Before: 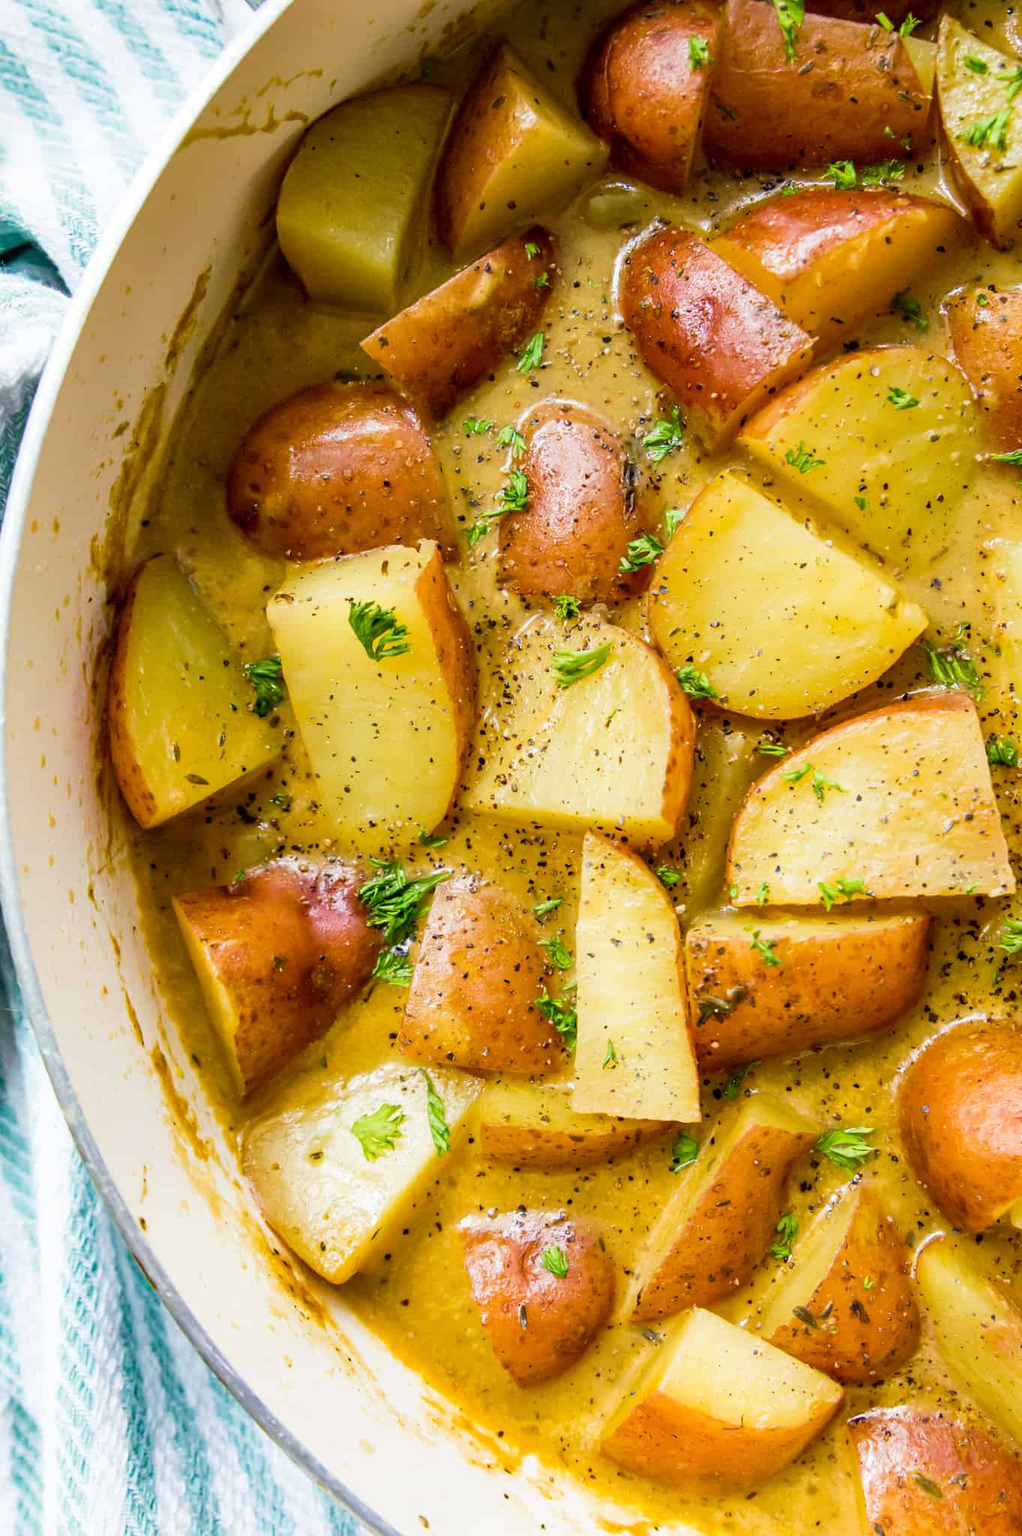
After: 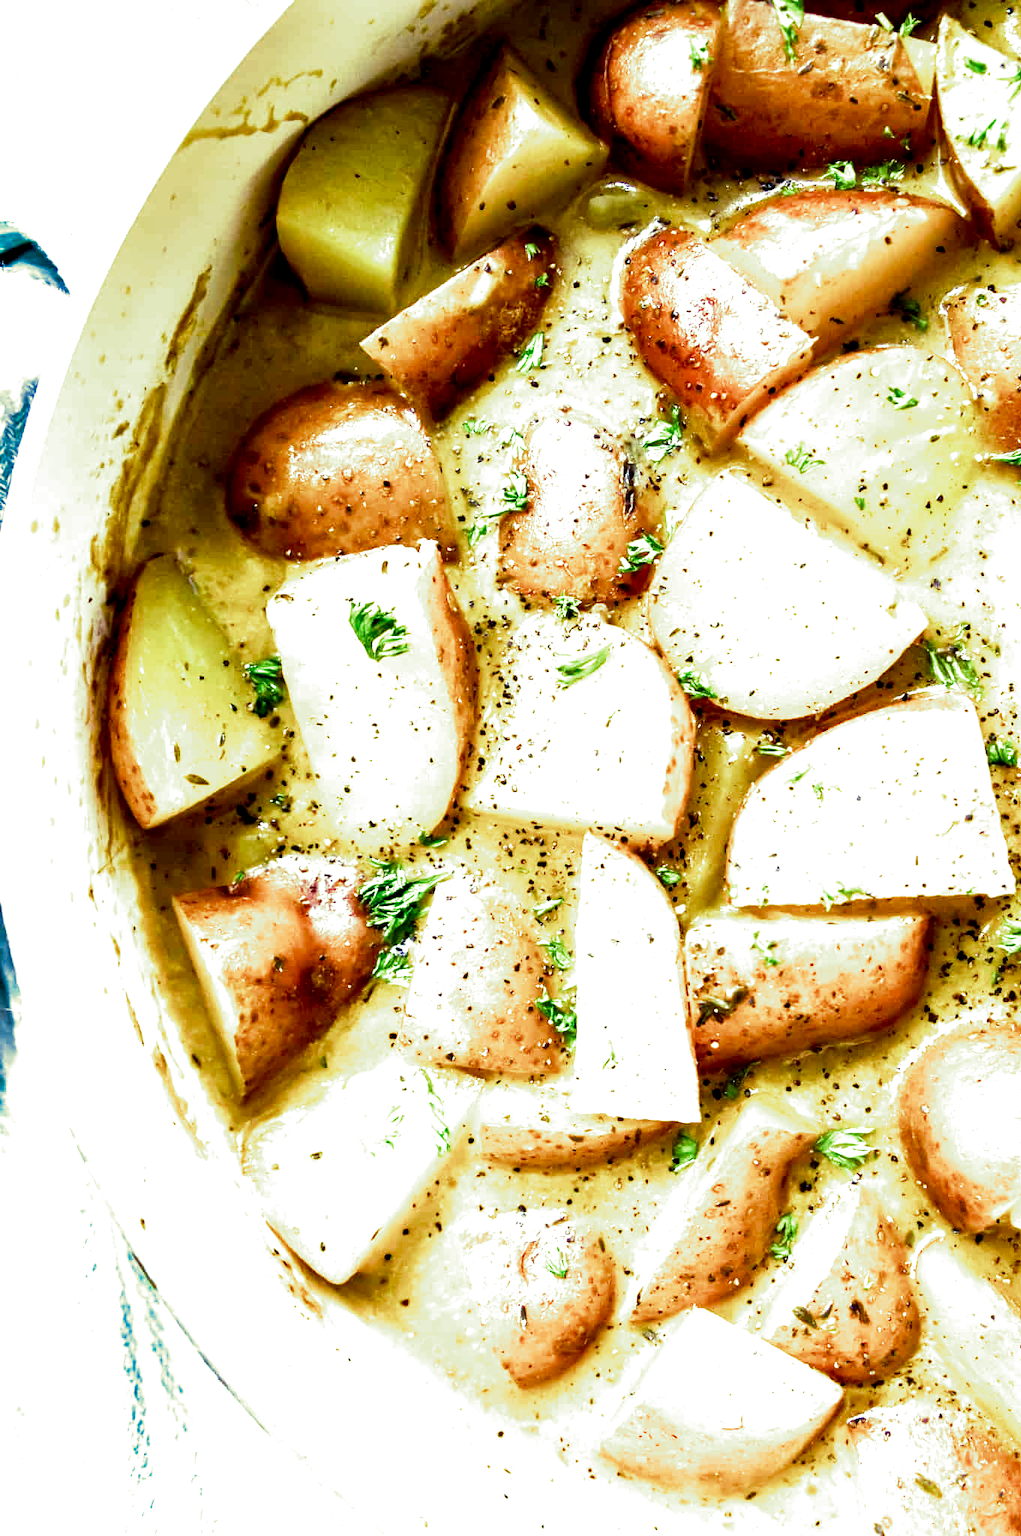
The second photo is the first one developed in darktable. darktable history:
color calibration: x 0.396, y 0.386, temperature 3669 K
tone equalizer: -8 EV -0.75 EV, -7 EV -0.7 EV, -6 EV -0.6 EV, -5 EV -0.4 EV, -3 EV 0.4 EV, -2 EV 0.6 EV, -1 EV 0.7 EV, +0 EV 0.75 EV, edges refinement/feathering 500, mask exposure compensation -1.57 EV, preserve details no
color balance: gamma [0.9, 0.988, 0.975, 1.025], gain [1.05, 1, 1, 1]
exposure: black level correction 0.012, exposure 0.7 EV, compensate exposure bias true, compensate highlight preservation false
split-toning: shadows › hue 290.82°, shadows › saturation 0.34, highlights › saturation 0.38, balance 0, compress 50%
